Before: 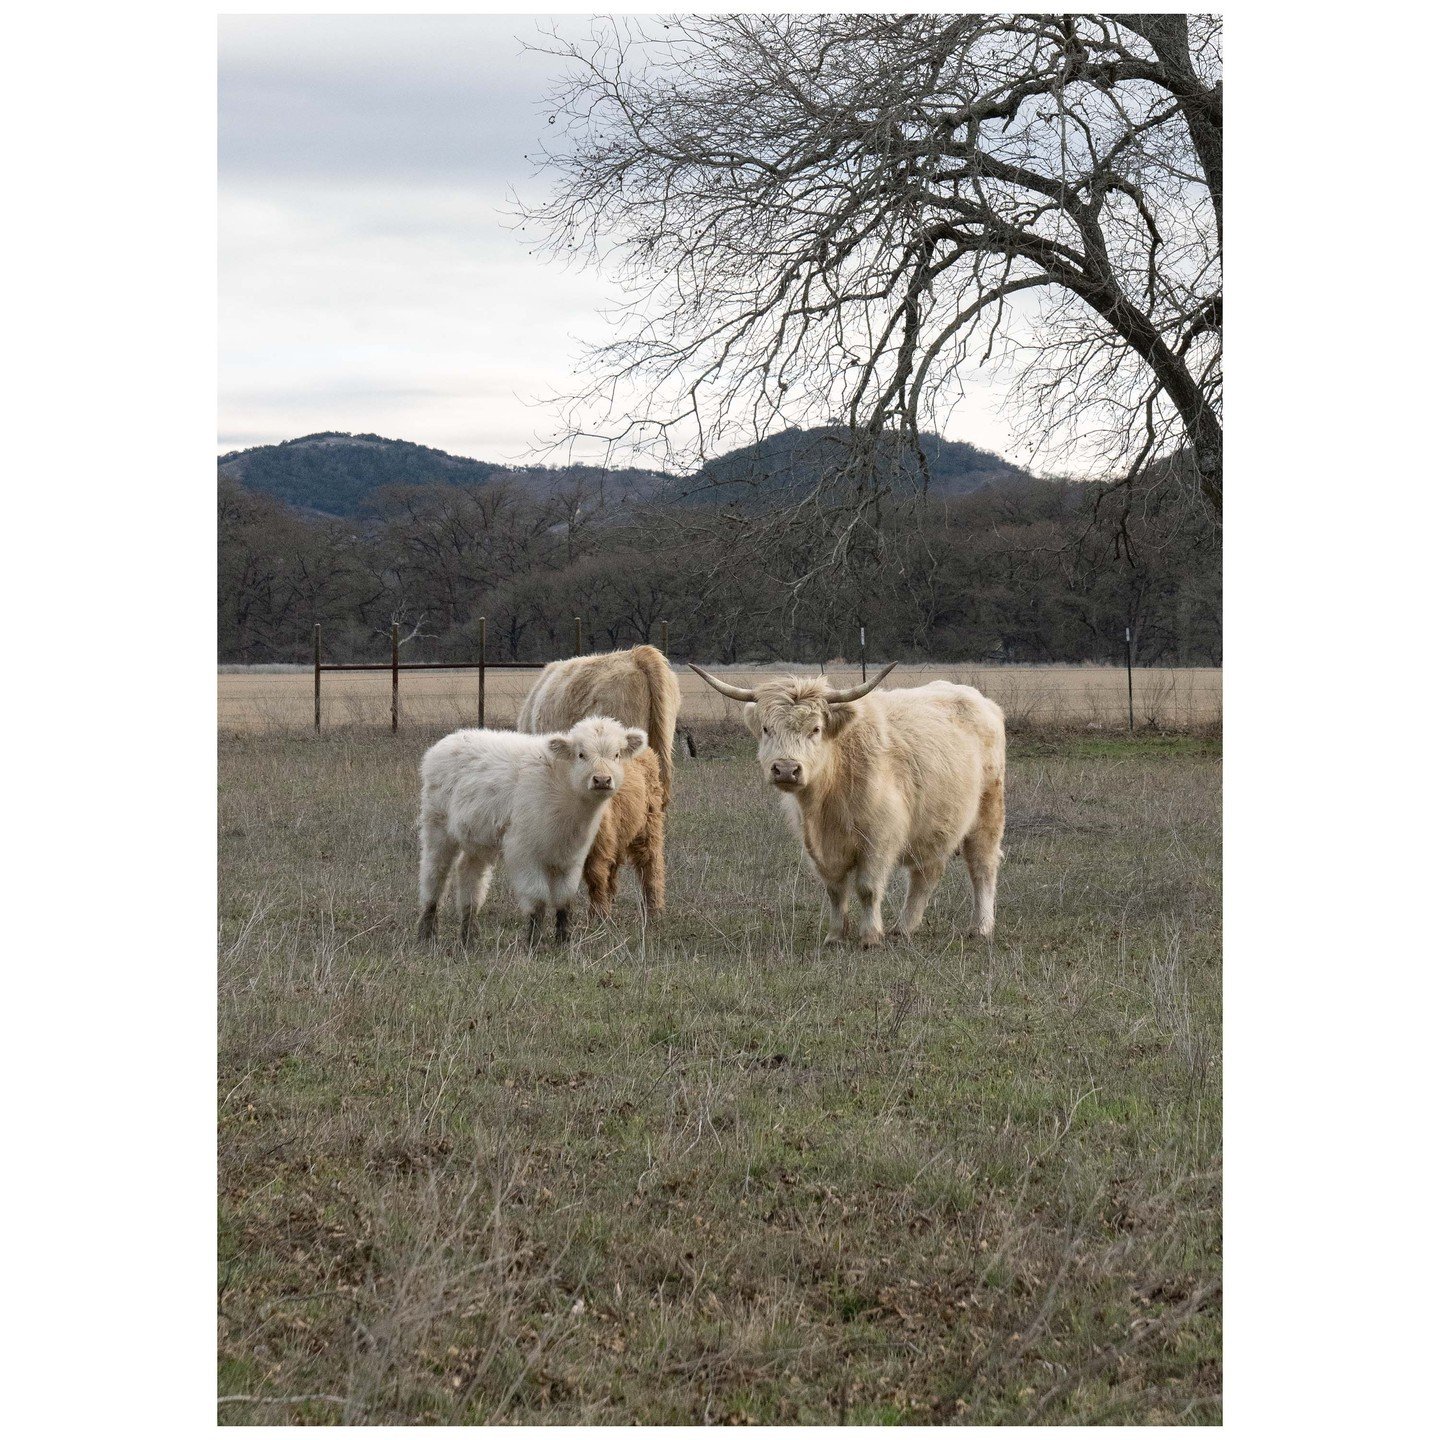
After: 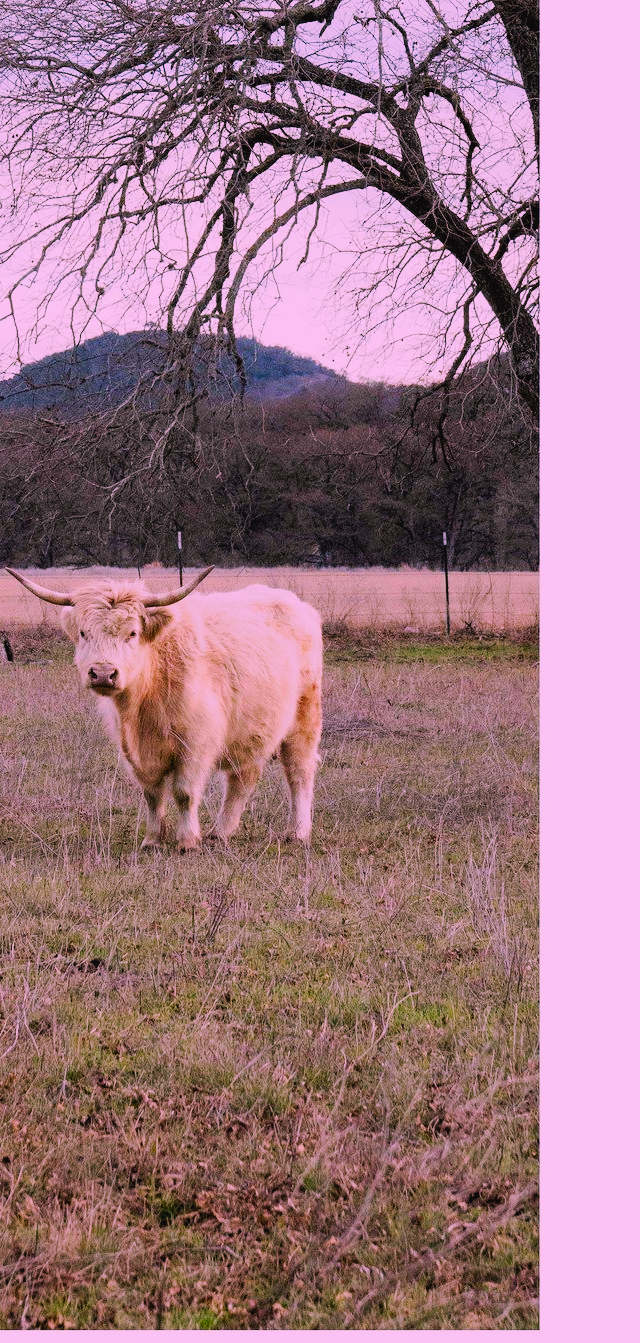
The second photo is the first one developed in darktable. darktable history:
color correction: highlights a* 18.91, highlights b* -11.73, saturation 1.7
crop: left 47.436%, top 6.697%, right 8.052%
tone curve: curves: ch0 [(0, 0.023) (0.037, 0.04) (0.131, 0.128) (0.304, 0.331) (0.504, 0.584) (0.616, 0.687) (0.704, 0.764) (0.808, 0.823) (1, 1)]; ch1 [(0, 0) (0.301, 0.3) (0.477, 0.472) (0.493, 0.497) (0.508, 0.501) (0.544, 0.541) (0.563, 0.565) (0.626, 0.66) (0.721, 0.776) (1, 1)]; ch2 [(0, 0) (0.249, 0.216) (0.349, 0.343) (0.424, 0.442) (0.476, 0.483) (0.502, 0.5) (0.517, 0.519) (0.532, 0.553) (0.569, 0.587) (0.634, 0.628) (0.706, 0.729) (0.828, 0.742) (1, 0.9)], preserve colors none
filmic rgb: black relative exposure -7.65 EV, white relative exposure 4.56 EV, threshold 2.97 EV, hardness 3.61, add noise in highlights 0, preserve chrominance luminance Y, color science v3 (2019), use custom middle-gray values true, iterations of high-quality reconstruction 0, contrast in highlights soft, enable highlight reconstruction true
